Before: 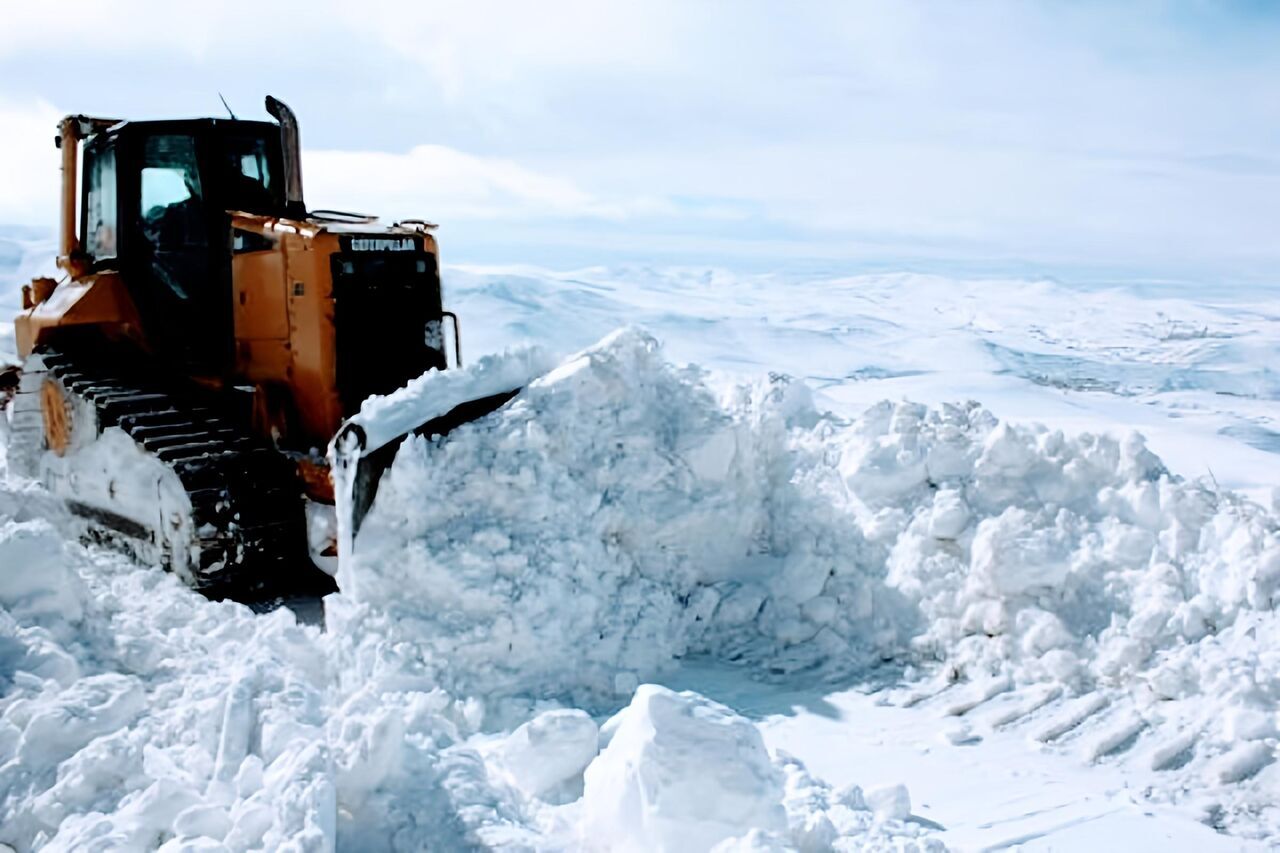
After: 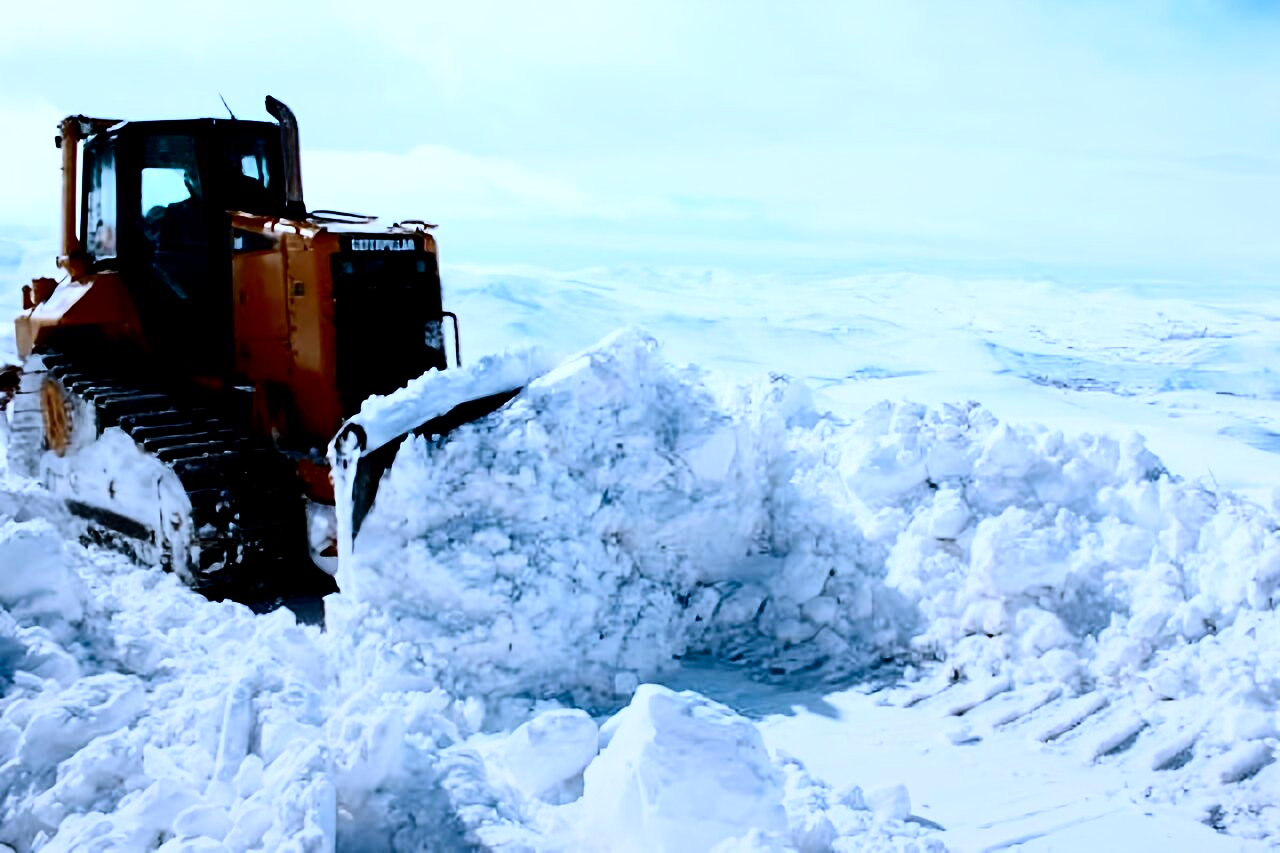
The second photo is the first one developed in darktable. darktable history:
contrast brightness saturation: contrast 0.32, brightness -0.08, saturation 0.17
white balance: red 0.948, green 1.02, blue 1.176
graduated density: rotation -180°, offset 24.95
